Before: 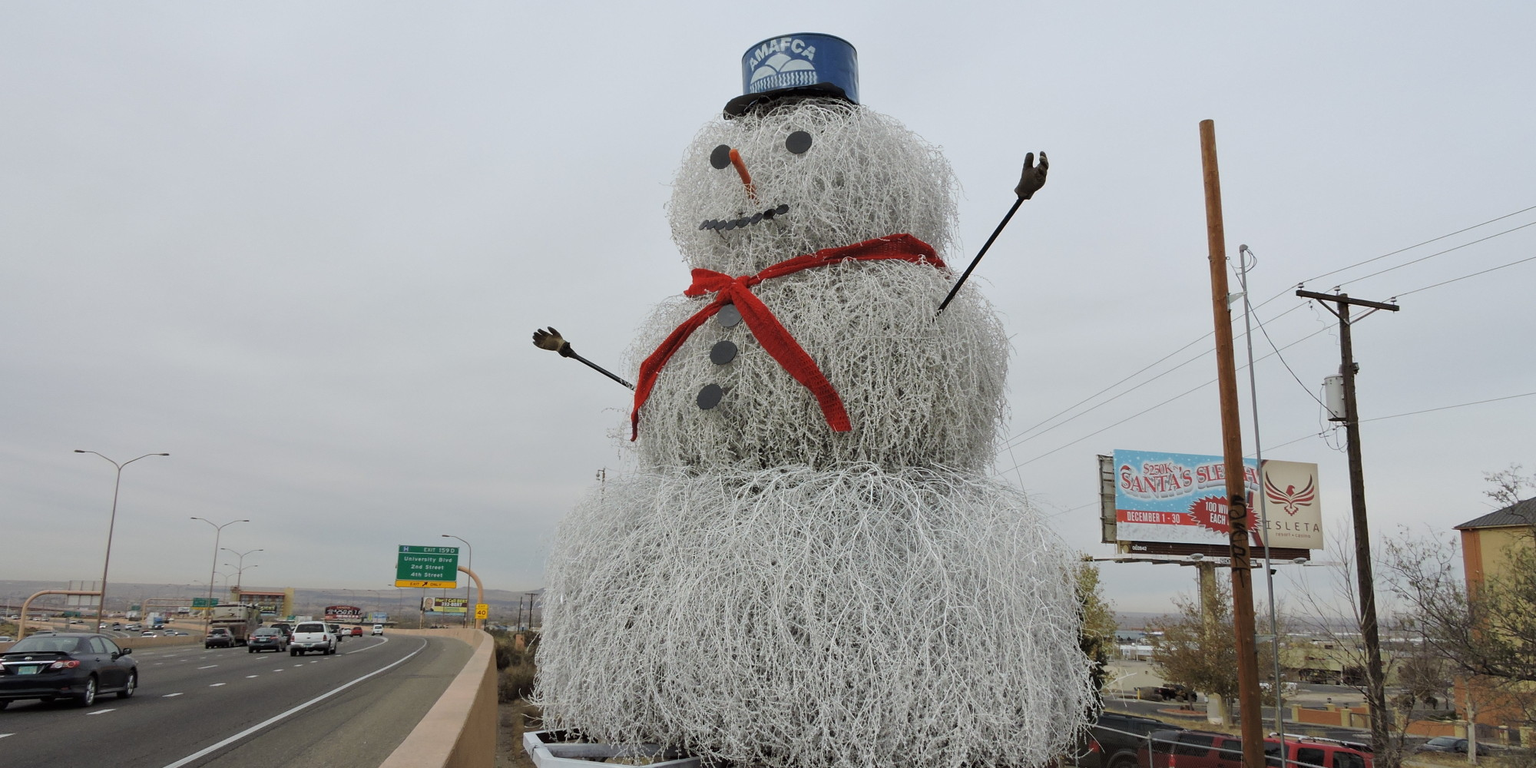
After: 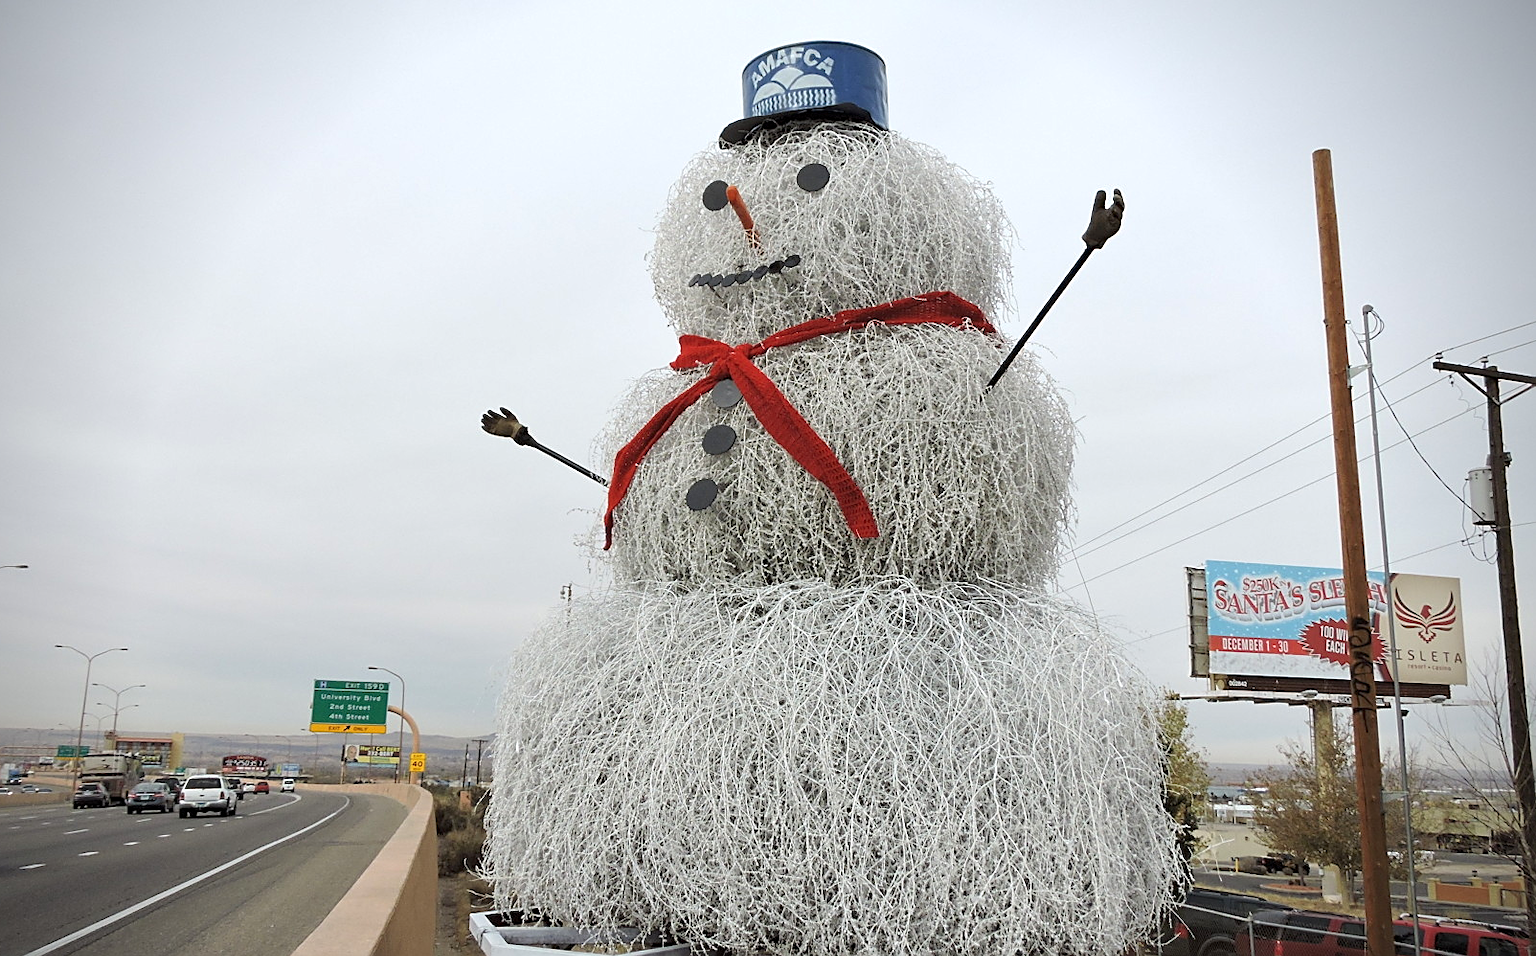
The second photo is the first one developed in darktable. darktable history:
exposure: black level correction 0.001, exposure 0.5 EV, compensate exposure bias true, compensate highlight preservation false
crop and rotate: left 9.597%, right 10.195%
sharpen: on, module defaults
vignetting: brightness -0.629, saturation -0.007, center (-0.028, 0.239)
